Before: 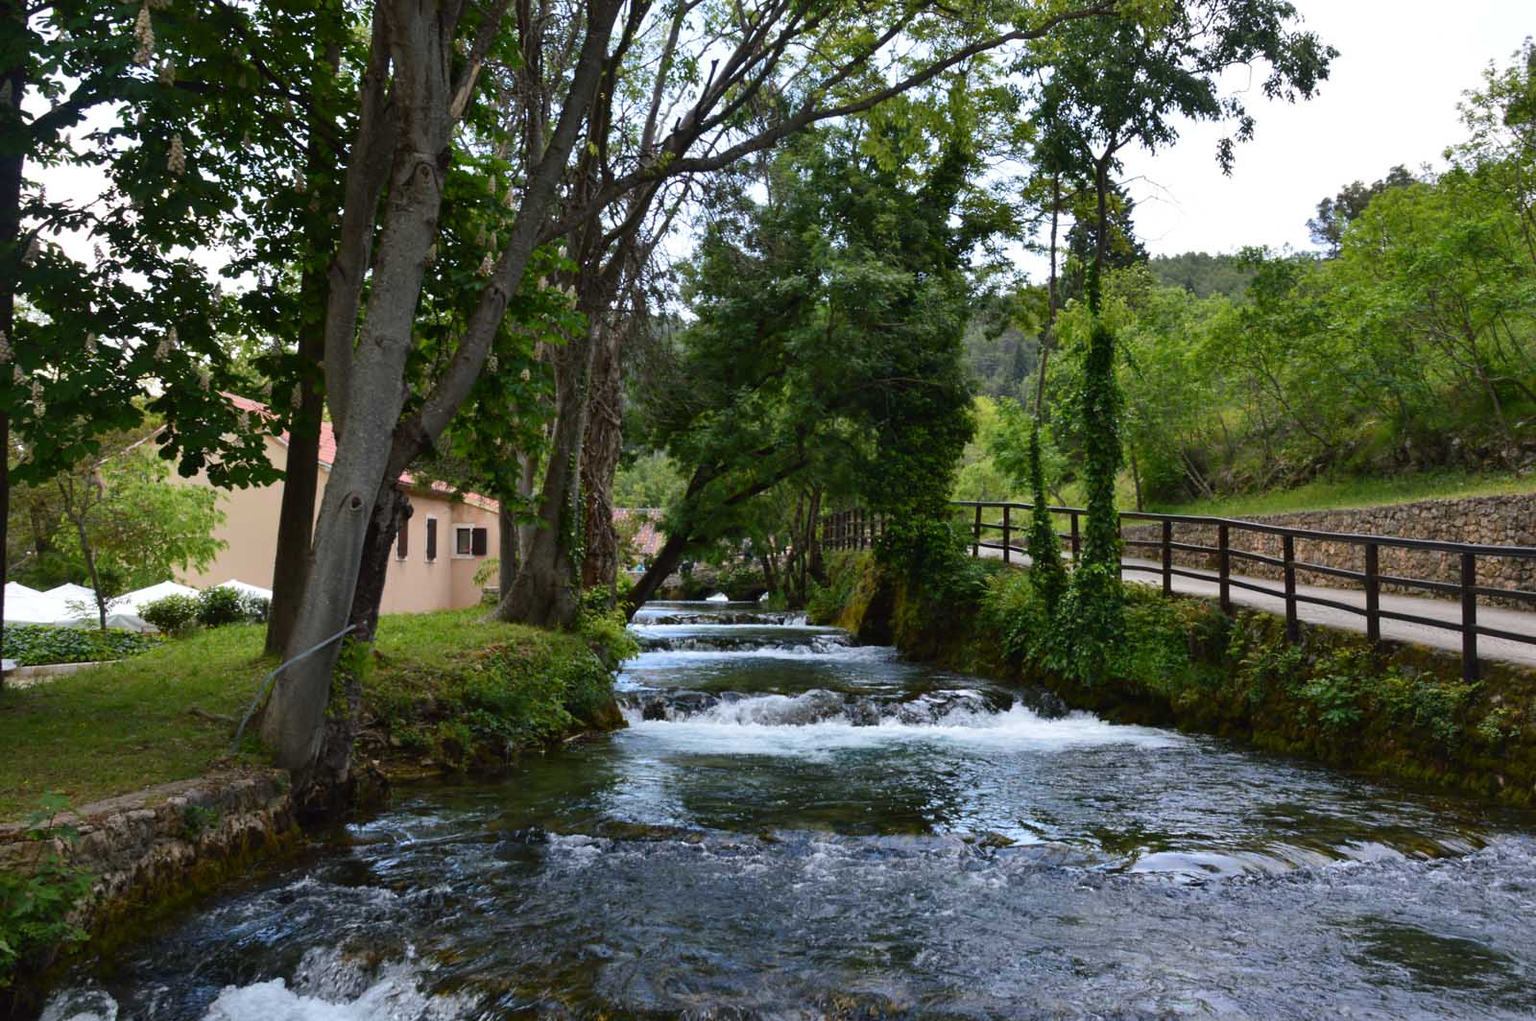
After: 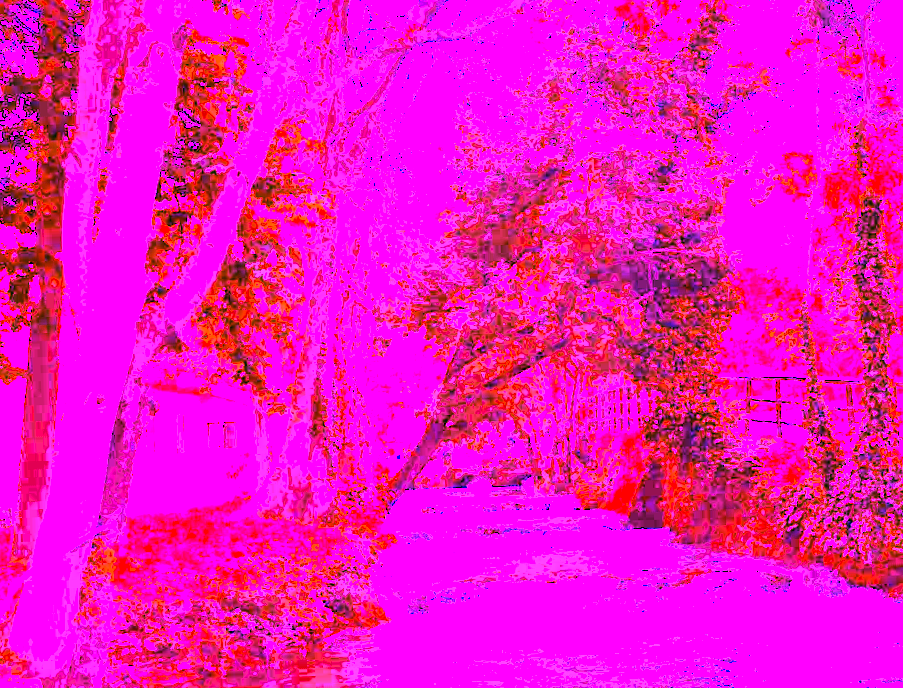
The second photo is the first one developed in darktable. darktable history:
white balance: red 8, blue 8
fill light: exposure -0.73 EV, center 0.69, width 2.2
exposure: black level correction 0, exposure 0.7 EV, compensate exposure bias true, compensate highlight preservation false
crop: left 16.202%, top 11.208%, right 26.045%, bottom 20.557%
rotate and perspective: rotation -2°, crop left 0.022, crop right 0.978, crop top 0.049, crop bottom 0.951
